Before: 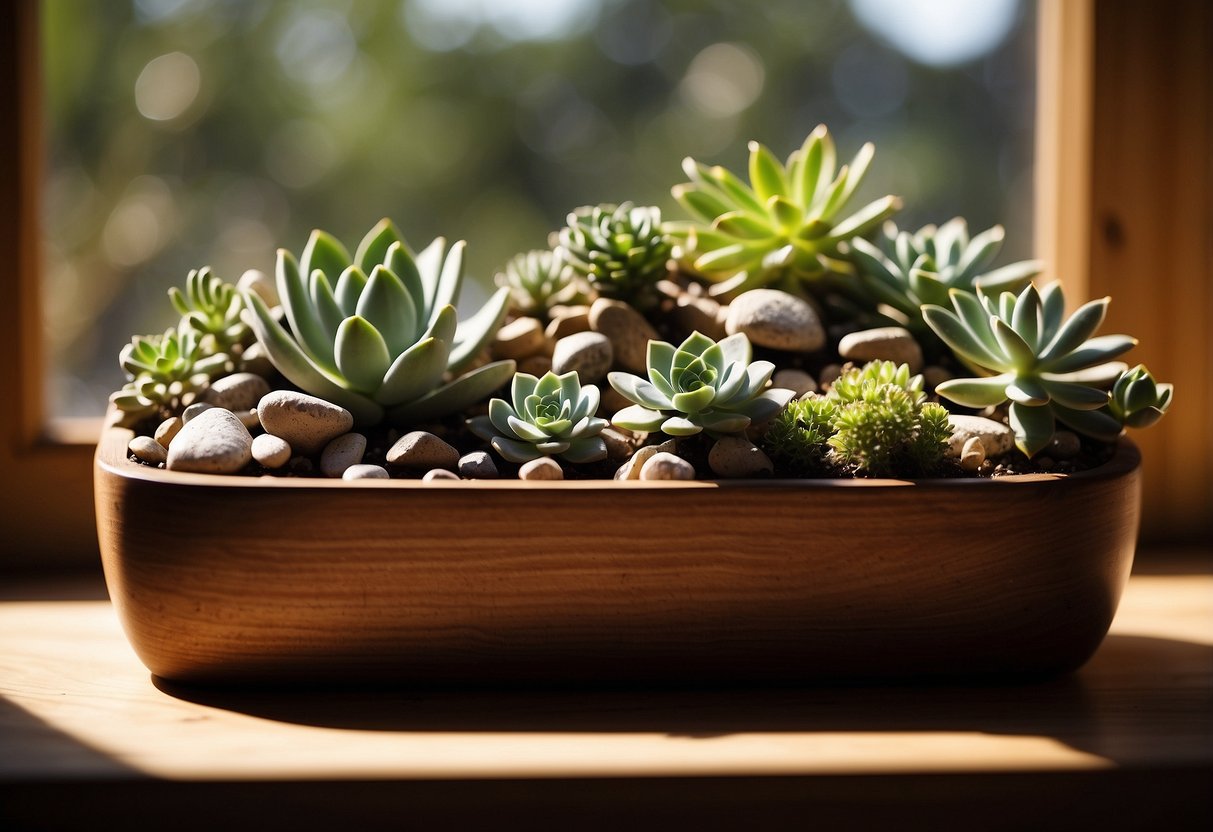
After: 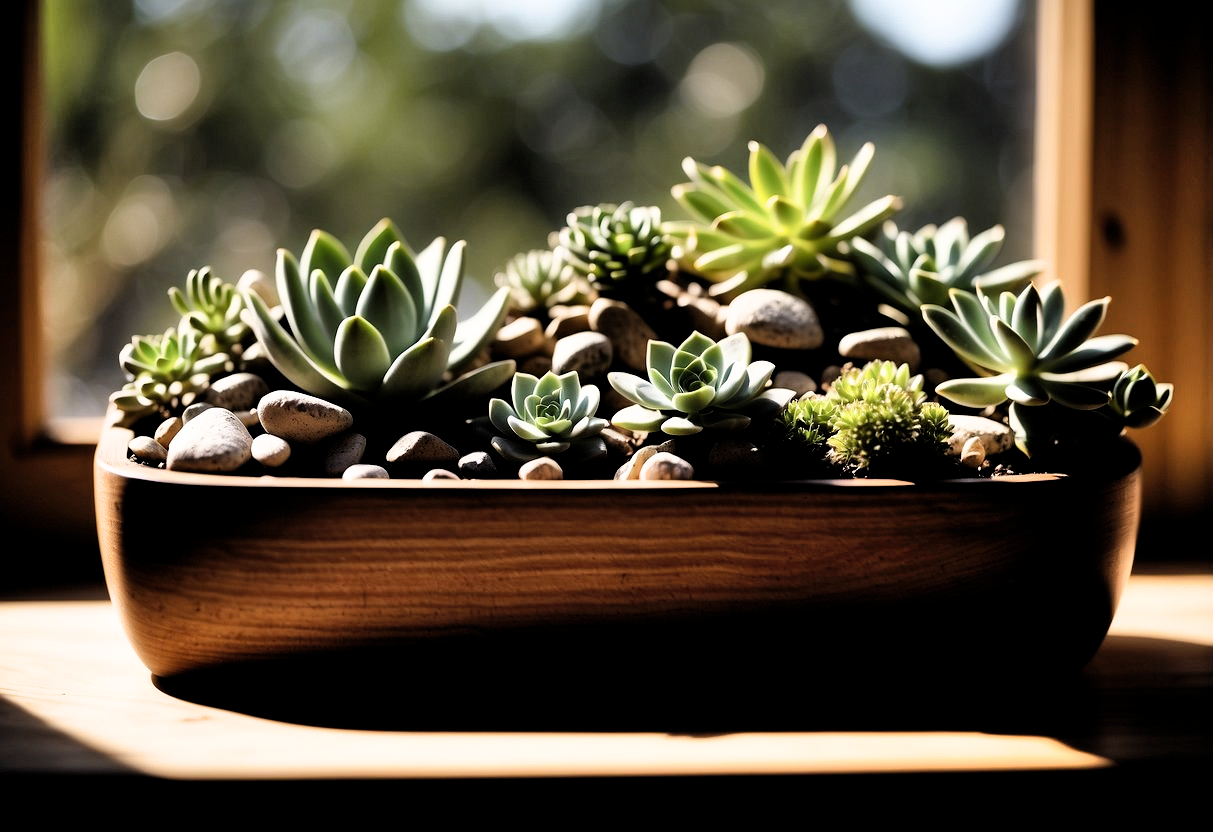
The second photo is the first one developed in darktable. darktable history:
filmic rgb: black relative exposure -5.48 EV, white relative exposure 2.49 EV, target black luminance 0%, hardness 4.51, latitude 67.28%, contrast 1.459, shadows ↔ highlights balance -3.51%
color correction: highlights b* -0.024
shadows and highlights: soften with gaussian
